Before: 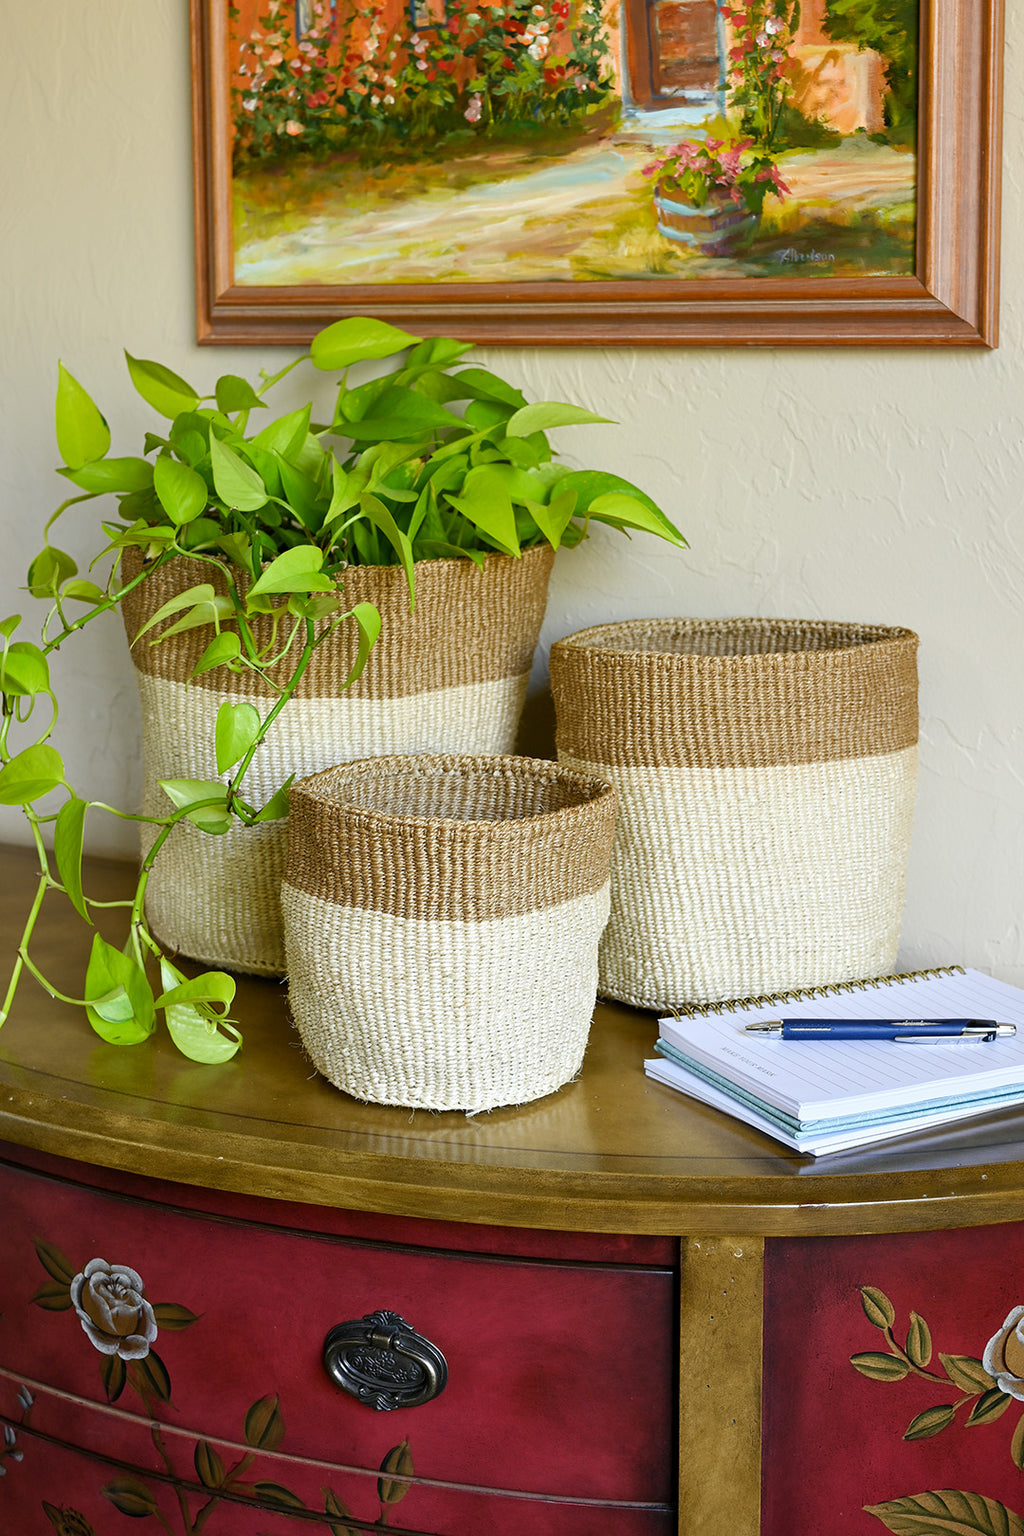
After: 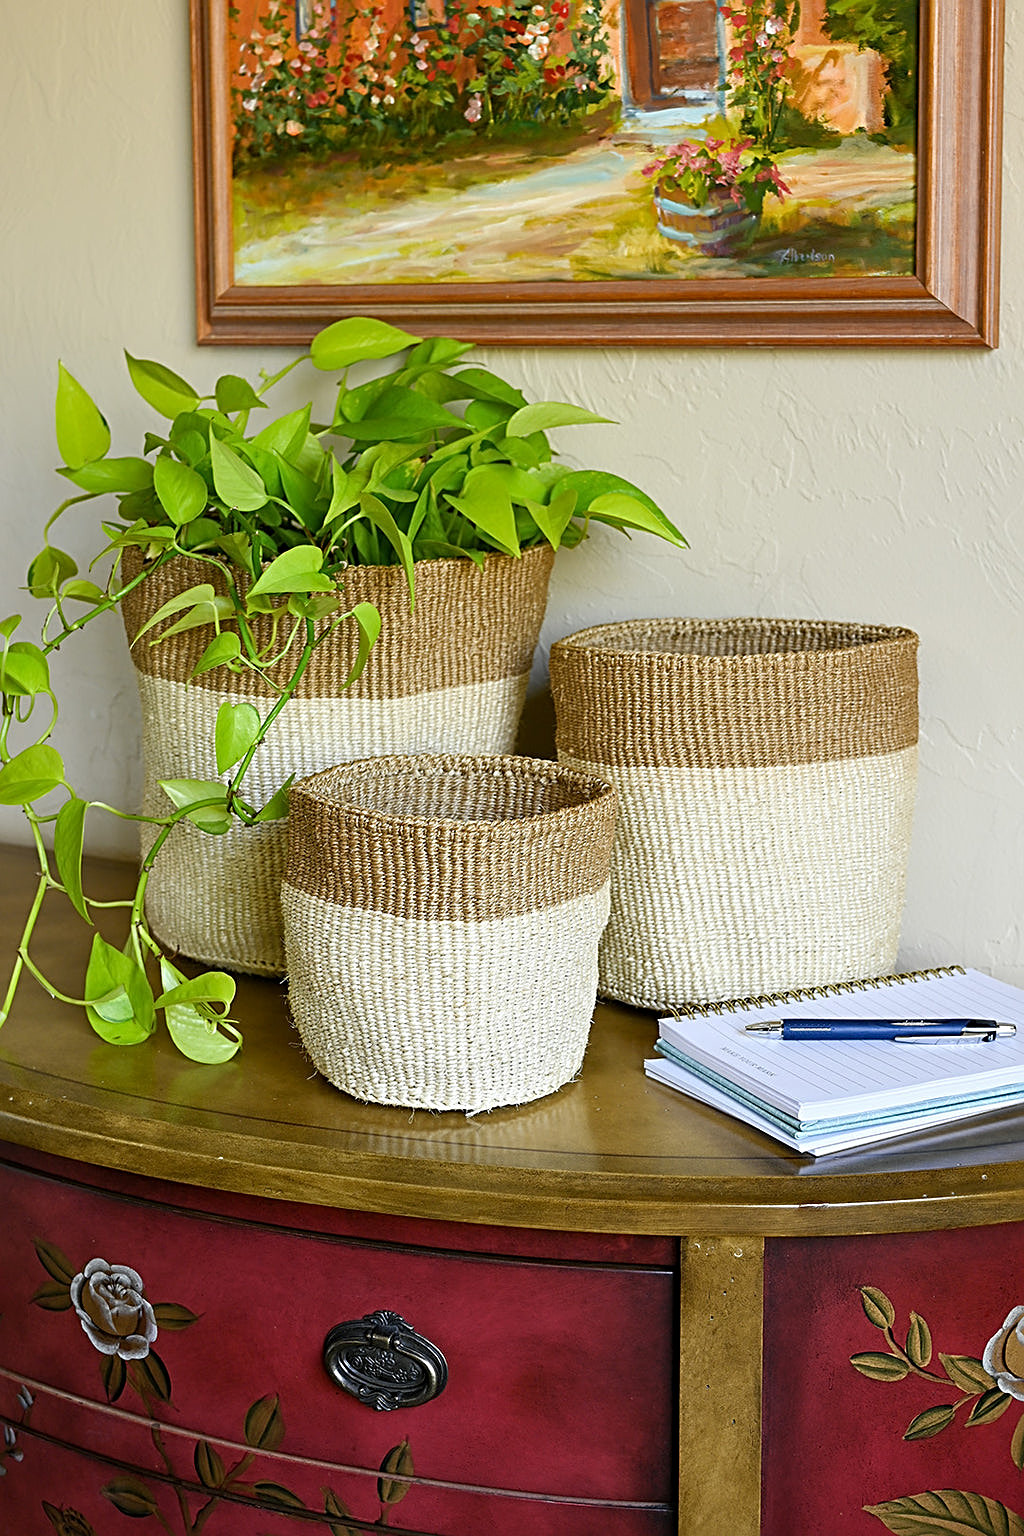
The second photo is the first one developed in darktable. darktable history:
sharpen: radius 2.531, amount 0.617
